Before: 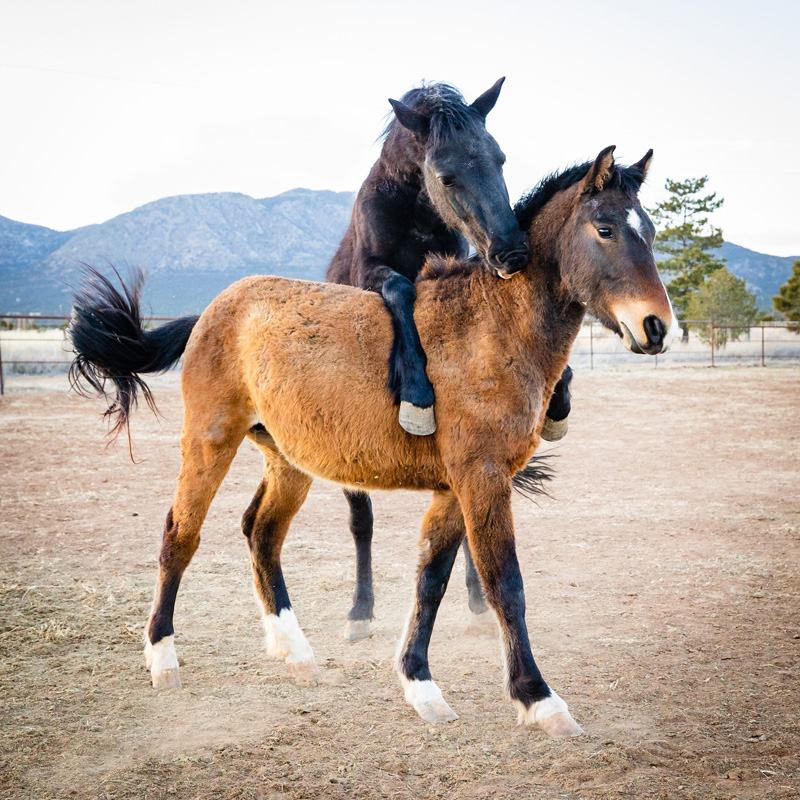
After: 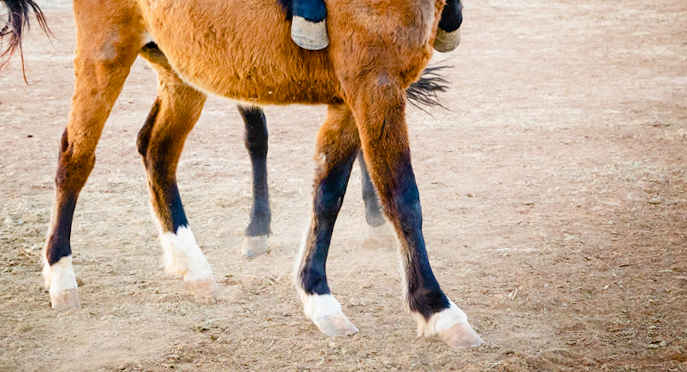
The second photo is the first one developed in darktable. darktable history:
color balance rgb: perceptual saturation grading › global saturation 20%, perceptual saturation grading › highlights -25%, perceptual saturation grading › shadows 50%
crop and rotate: left 13.306%, top 48.129%, bottom 2.928%
rotate and perspective: rotation -1.42°, crop left 0.016, crop right 0.984, crop top 0.035, crop bottom 0.965
